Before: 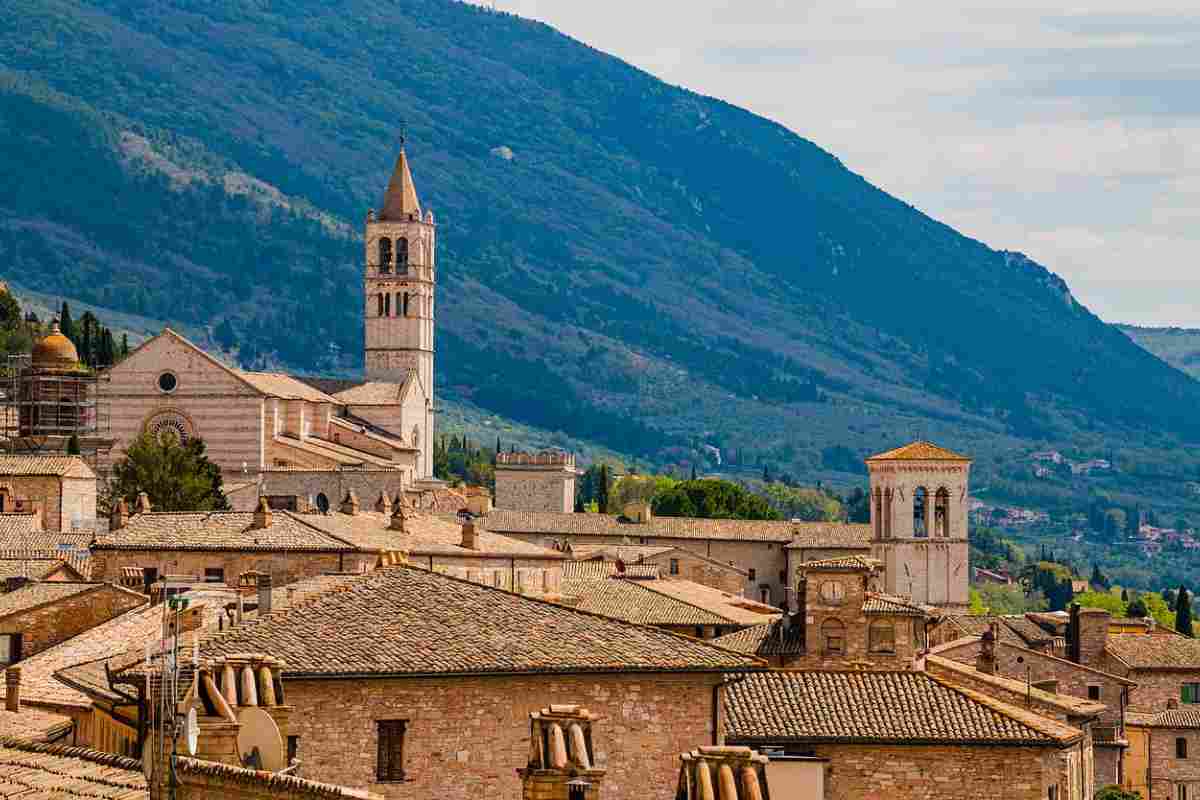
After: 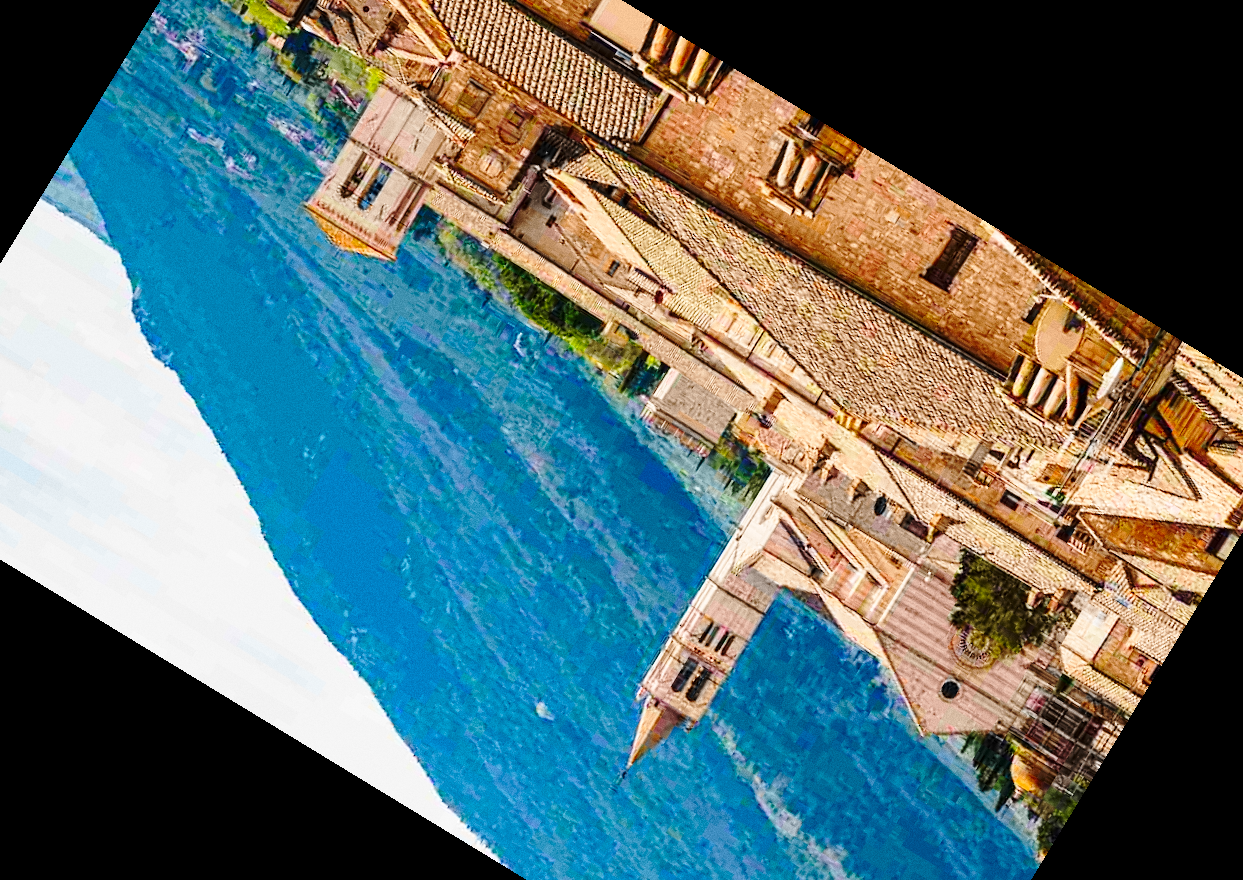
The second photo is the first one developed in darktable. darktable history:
base curve: curves: ch0 [(0, 0) (0.036, 0.037) (0.121, 0.228) (0.46, 0.76) (0.859, 0.983) (1, 1)], preserve colors none
crop and rotate: angle 148.68°, left 9.111%, top 15.603%, right 4.588%, bottom 17.041%
grain: on, module defaults
